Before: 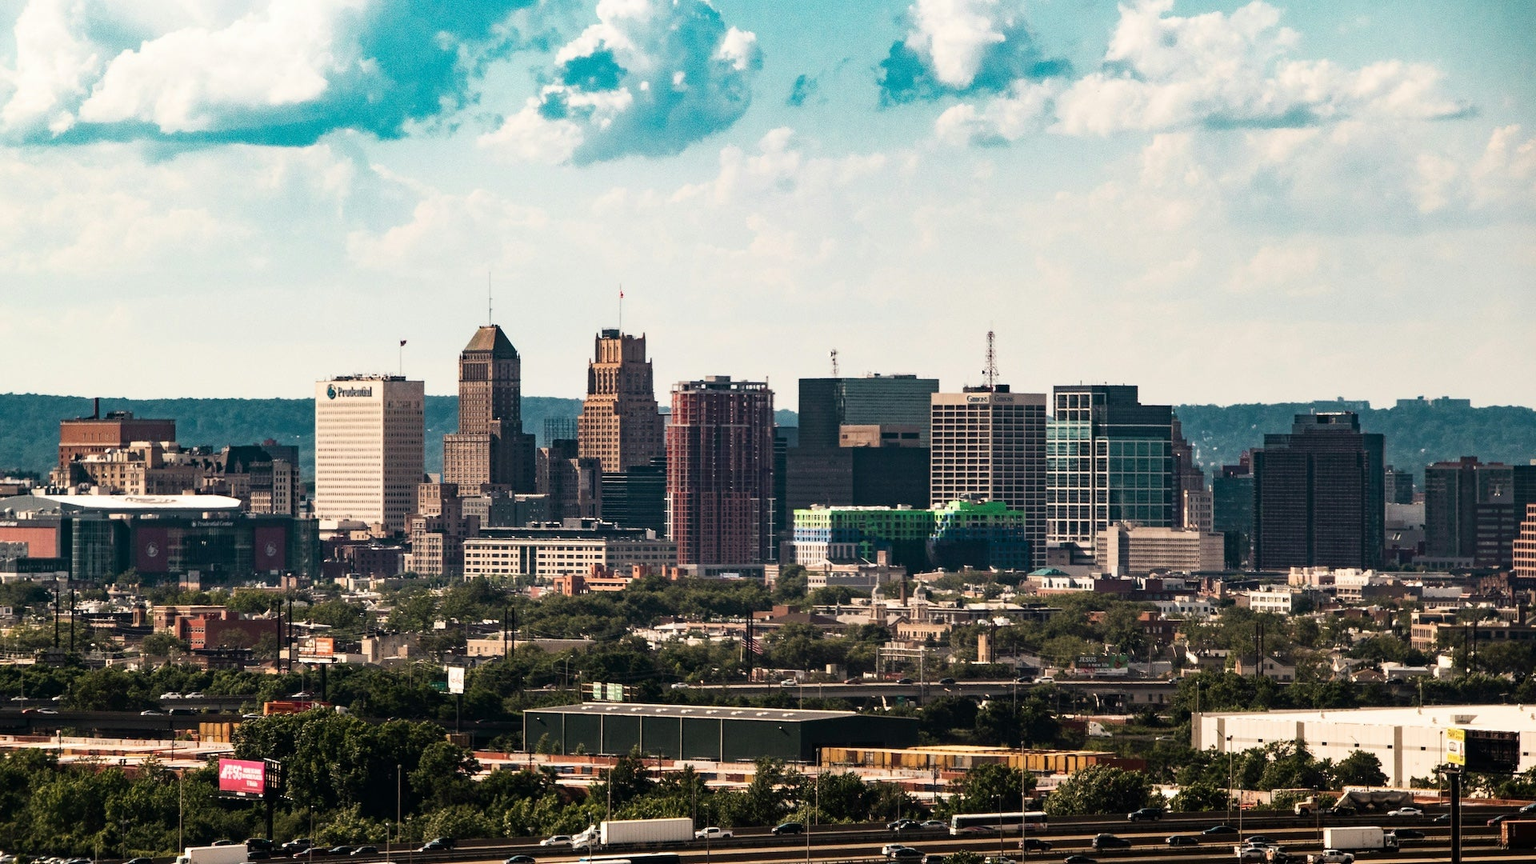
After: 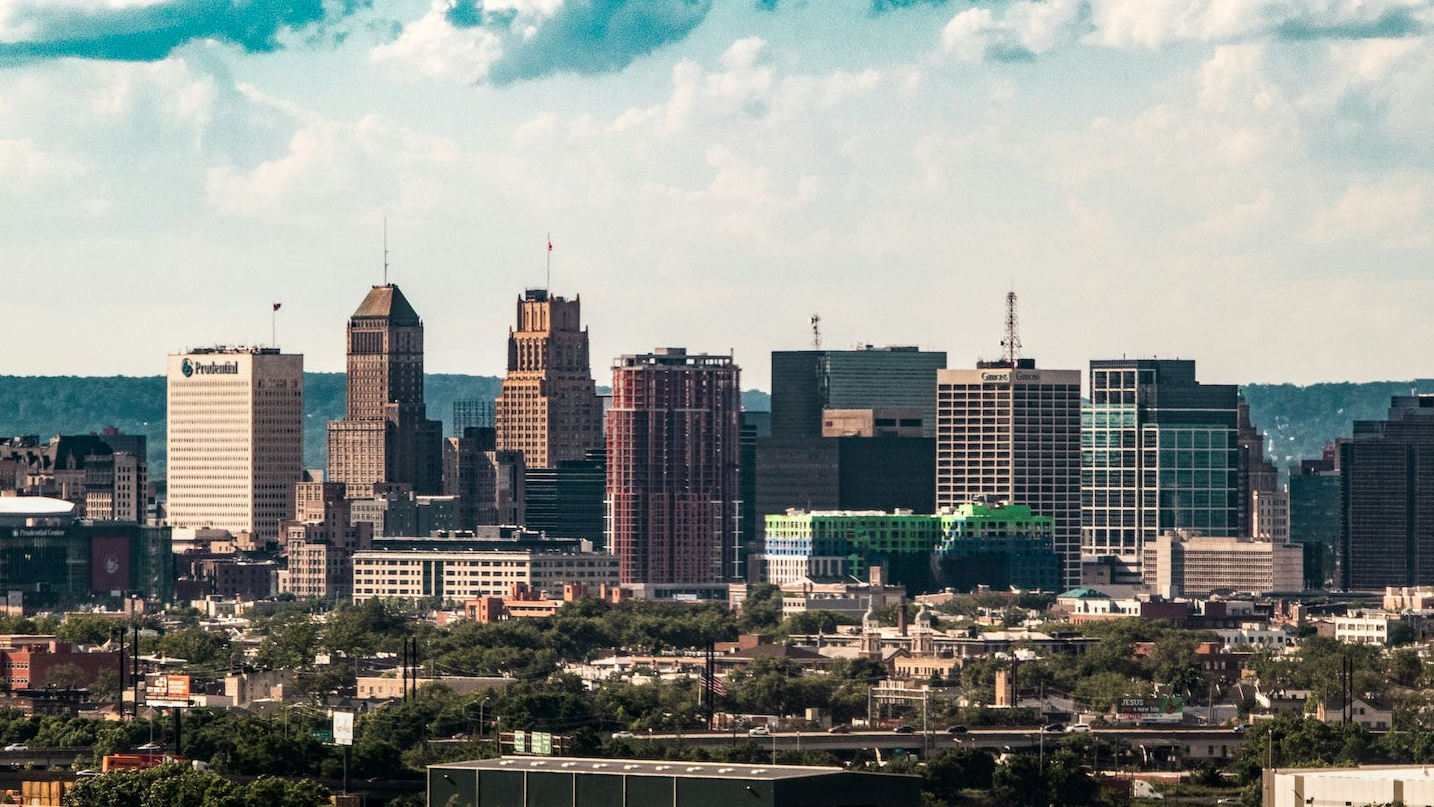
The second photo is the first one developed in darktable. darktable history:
crop and rotate: left 11.831%, top 11.346%, right 13.429%, bottom 13.899%
local contrast: on, module defaults
